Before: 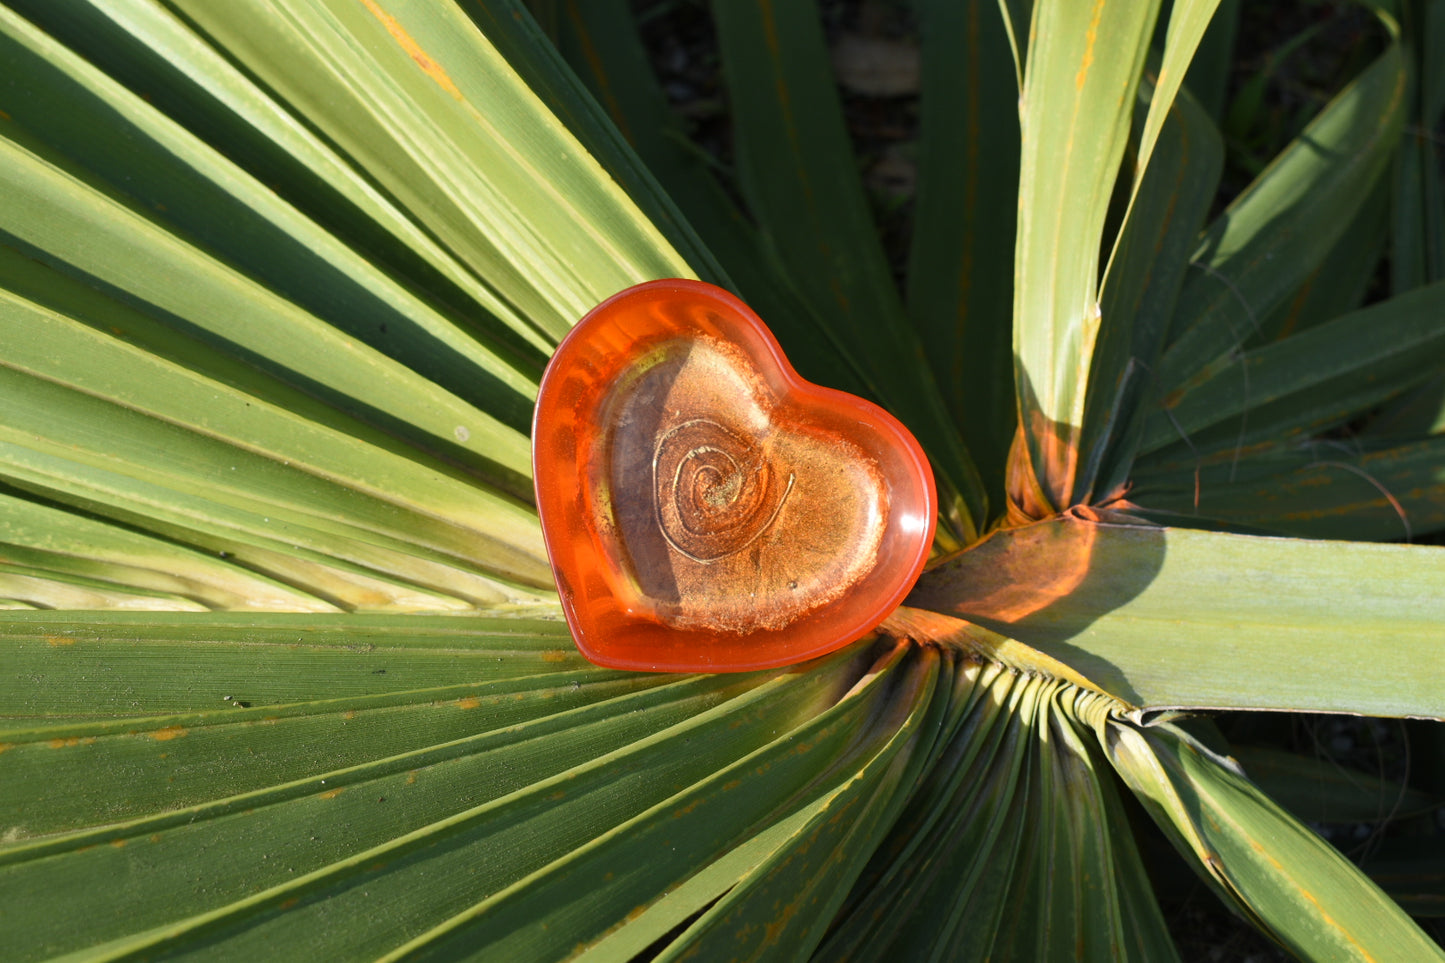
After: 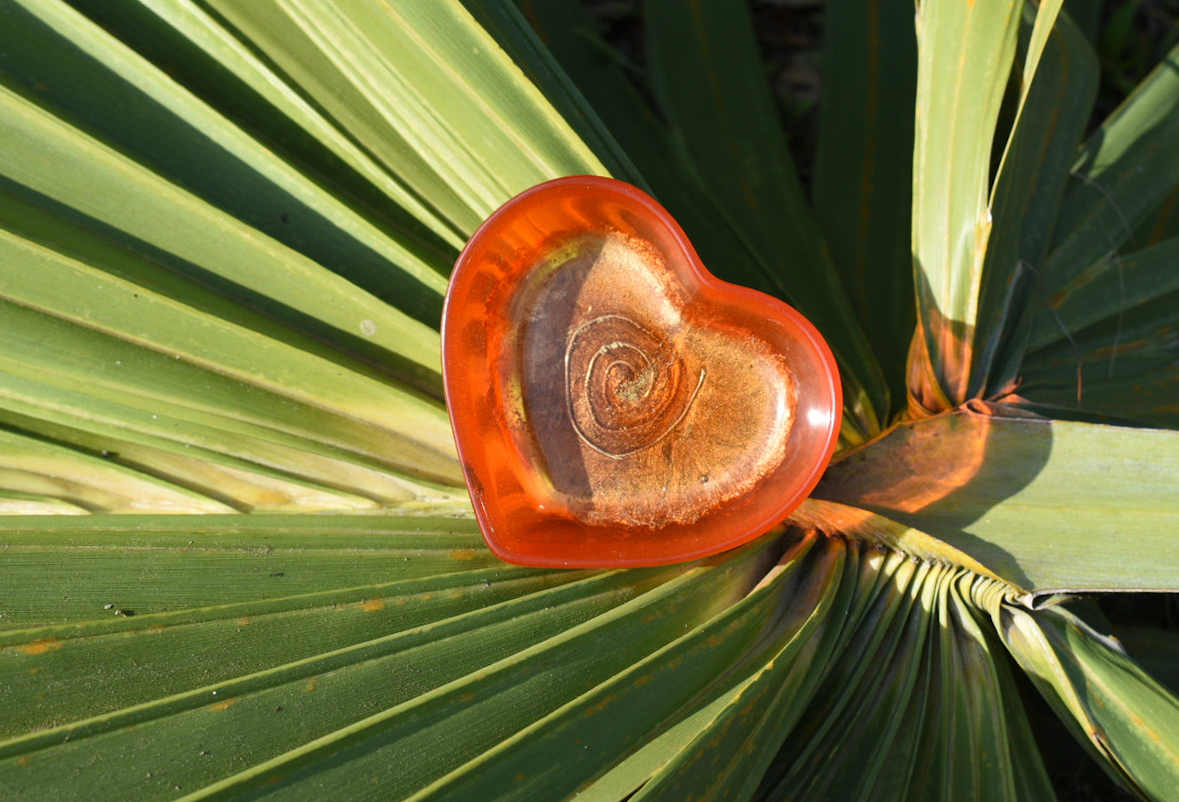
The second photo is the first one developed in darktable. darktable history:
rotate and perspective: rotation -0.013°, lens shift (vertical) -0.027, lens shift (horizontal) 0.178, crop left 0.016, crop right 0.989, crop top 0.082, crop bottom 0.918
crop: left 9.807%, top 6.259%, right 7.334%, bottom 2.177%
